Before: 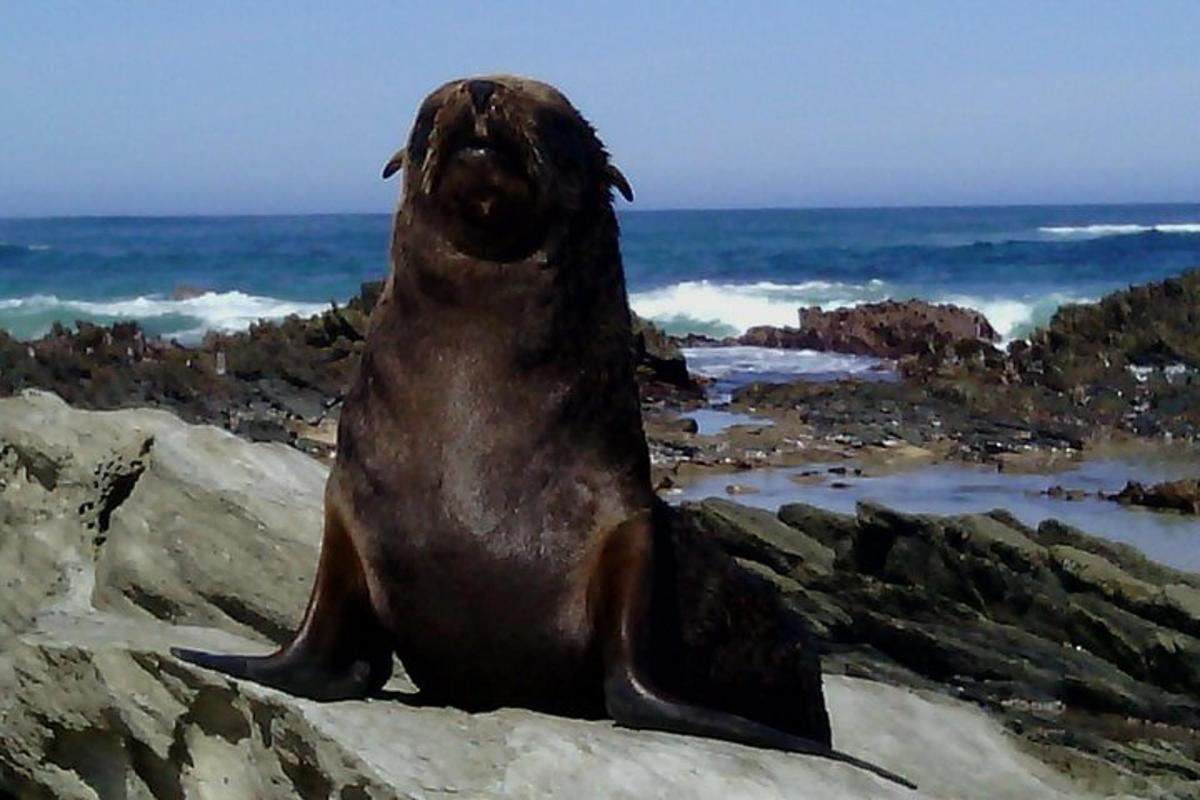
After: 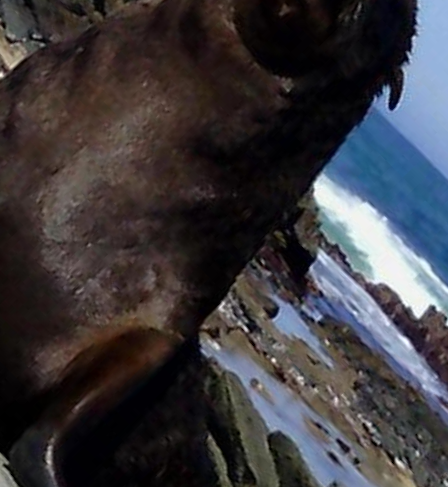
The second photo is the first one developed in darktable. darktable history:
crop and rotate: angle -45.46°, top 16.637%, right 0.964%, bottom 11.605%
levels: black 0.104%, levels [0, 0.48, 0.961]
